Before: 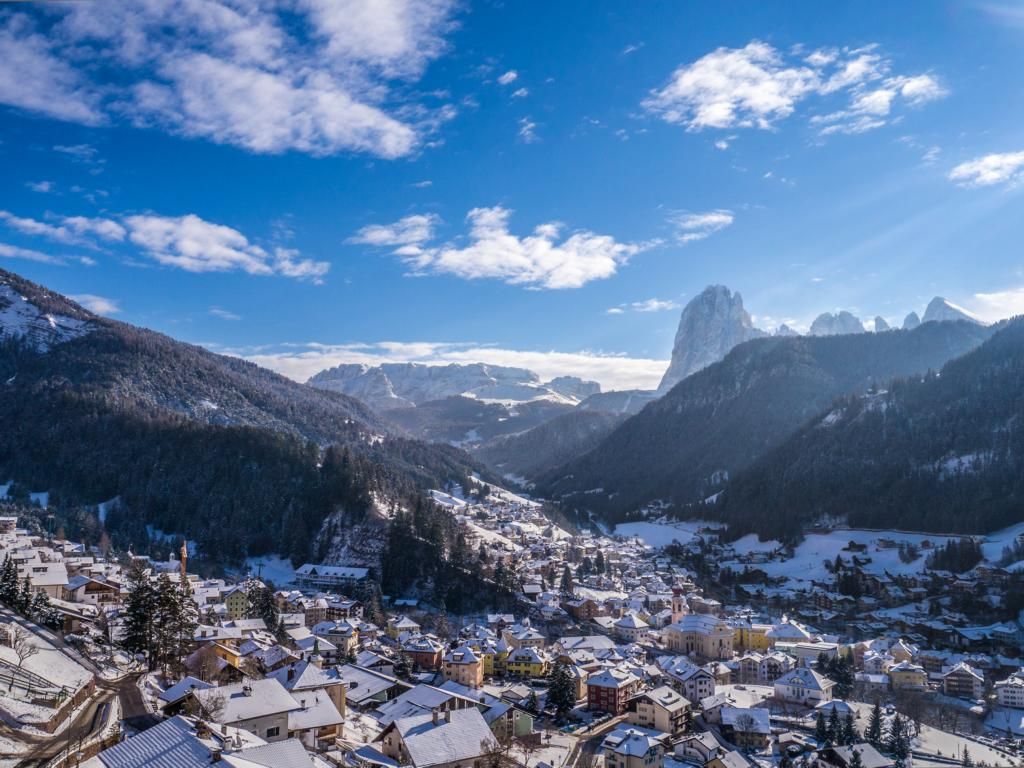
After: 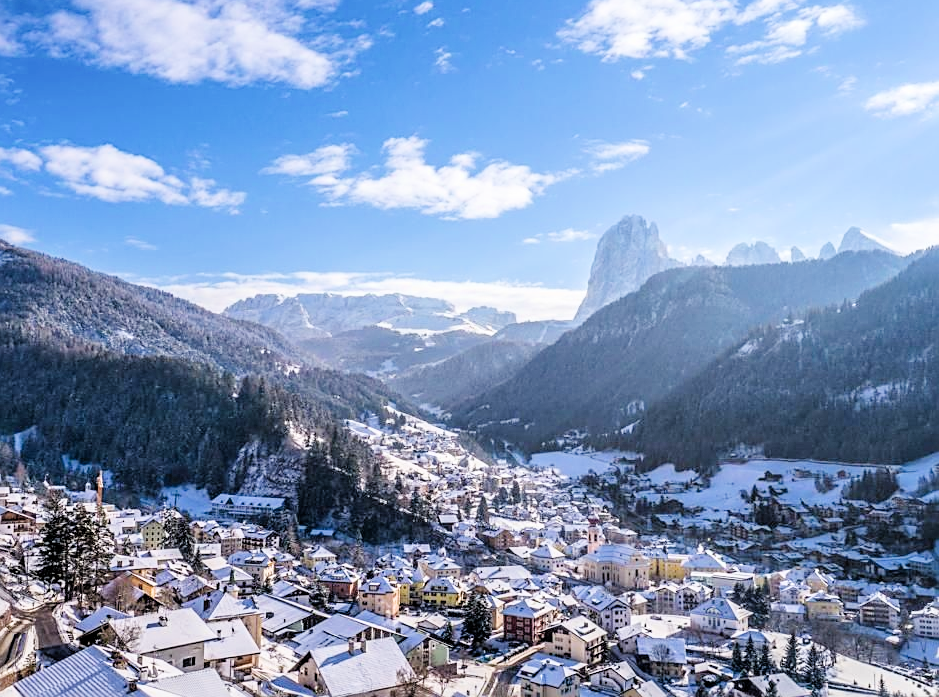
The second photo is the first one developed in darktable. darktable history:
crop and rotate: left 8.262%, top 9.226%
exposure: black level correction 0, exposure 1.388 EV, compensate exposure bias true, compensate highlight preservation false
sharpen: on, module defaults
filmic rgb: black relative exposure -4.88 EV, hardness 2.82
